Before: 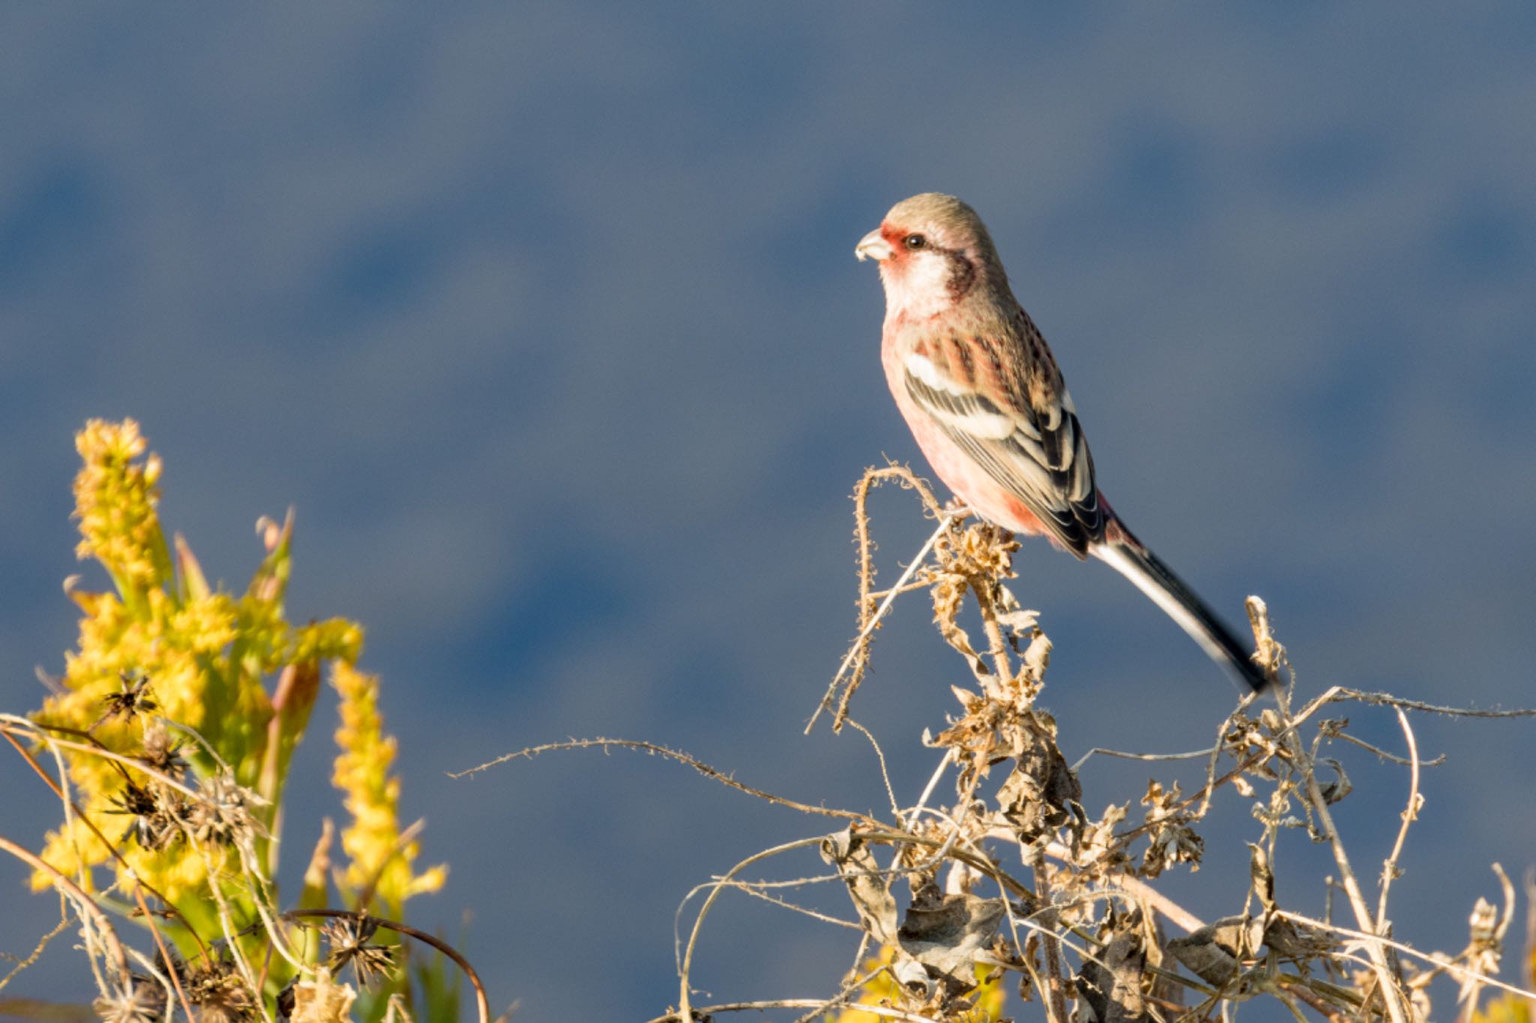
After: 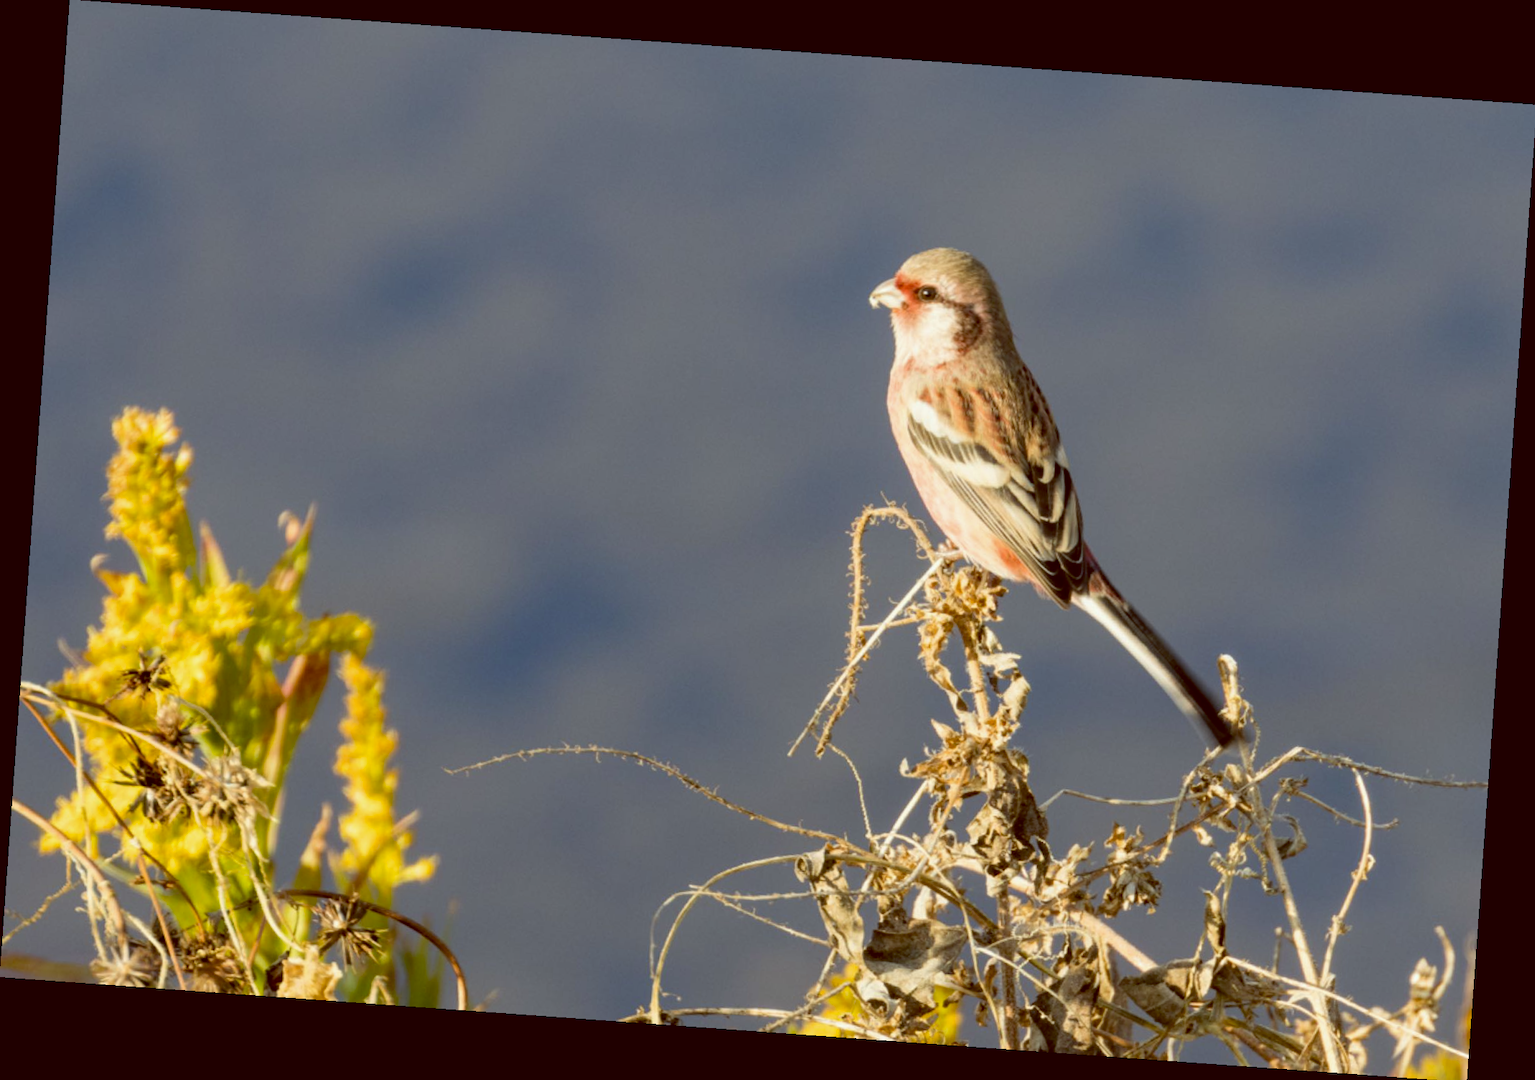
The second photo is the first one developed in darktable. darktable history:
color balance: lift [1.001, 1.007, 1, 0.993], gamma [1.023, 1.026, 1.01, 0.974], gain [0.964, 1.059, 1.073, 0.927]
white balance: red 0.967, blue 1.049
rotate and perspective: rotation 4.1°, automatic cropping off
